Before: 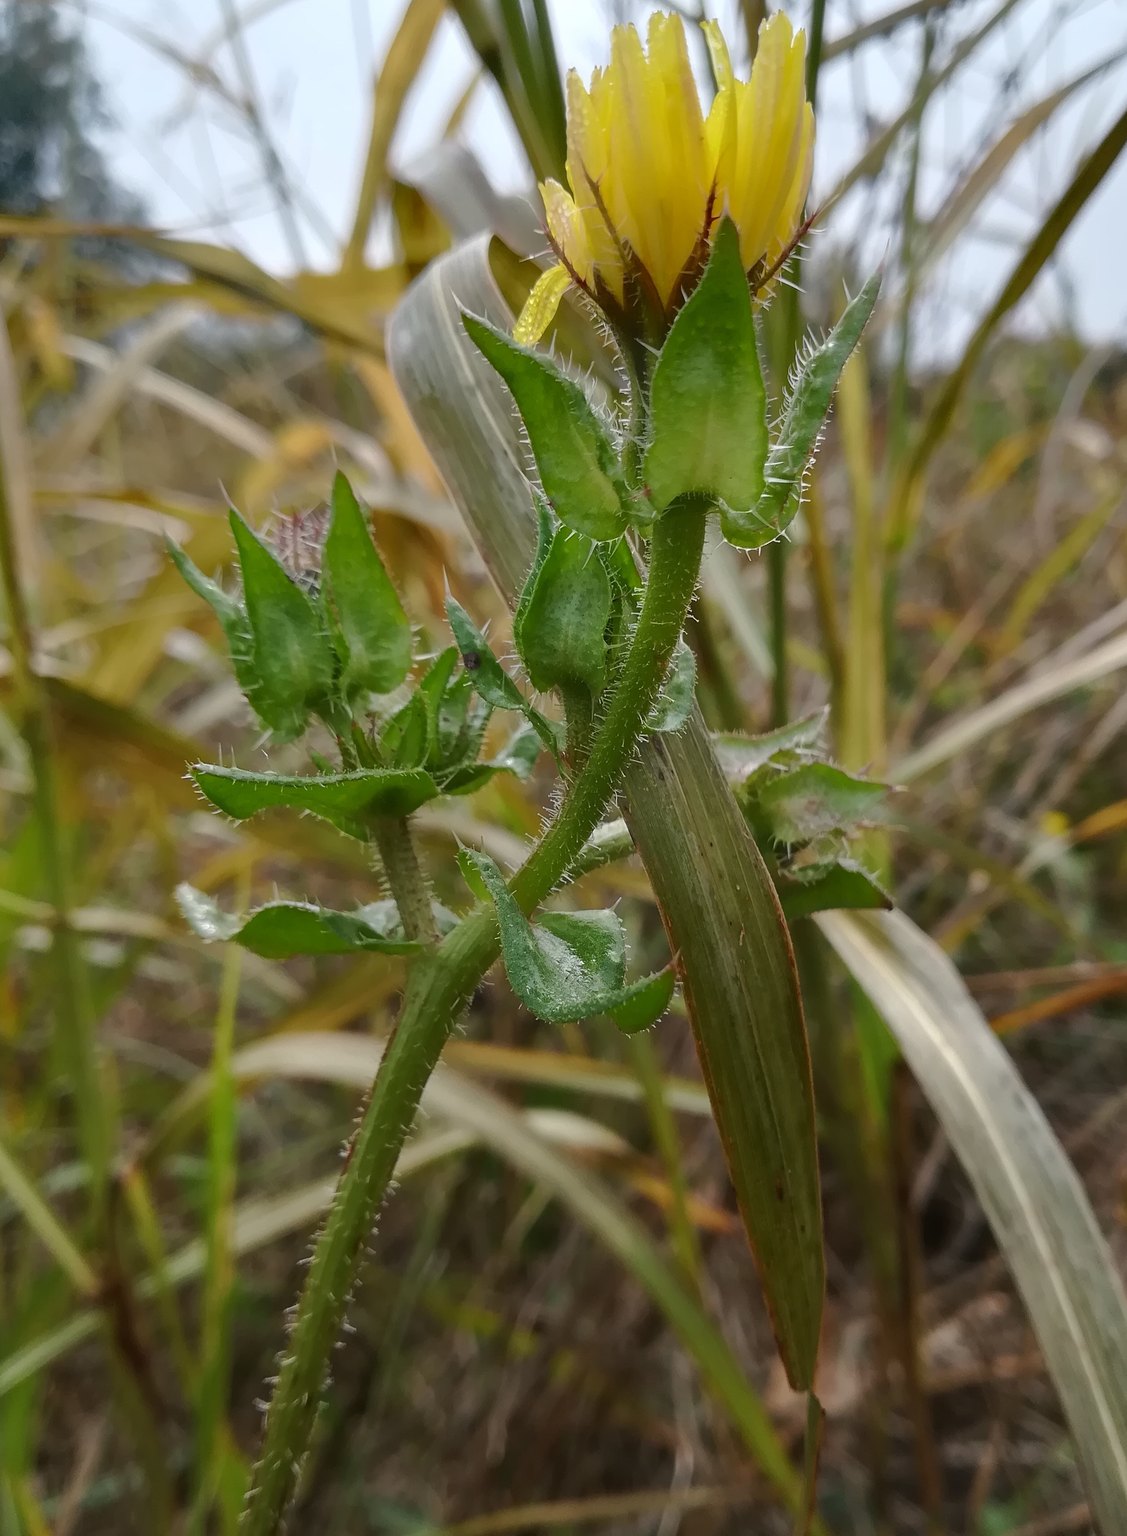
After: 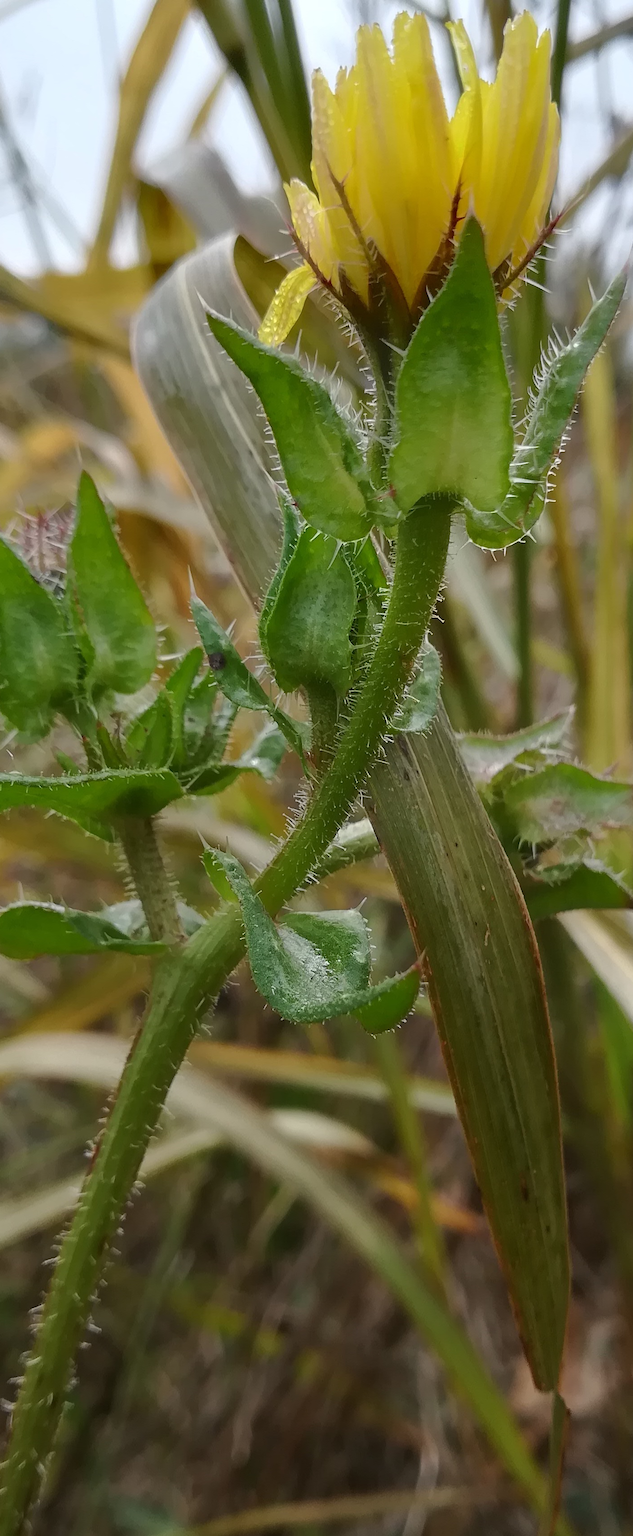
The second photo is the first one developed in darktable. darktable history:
crop and rotate: left 22.673%, right 21.051%
